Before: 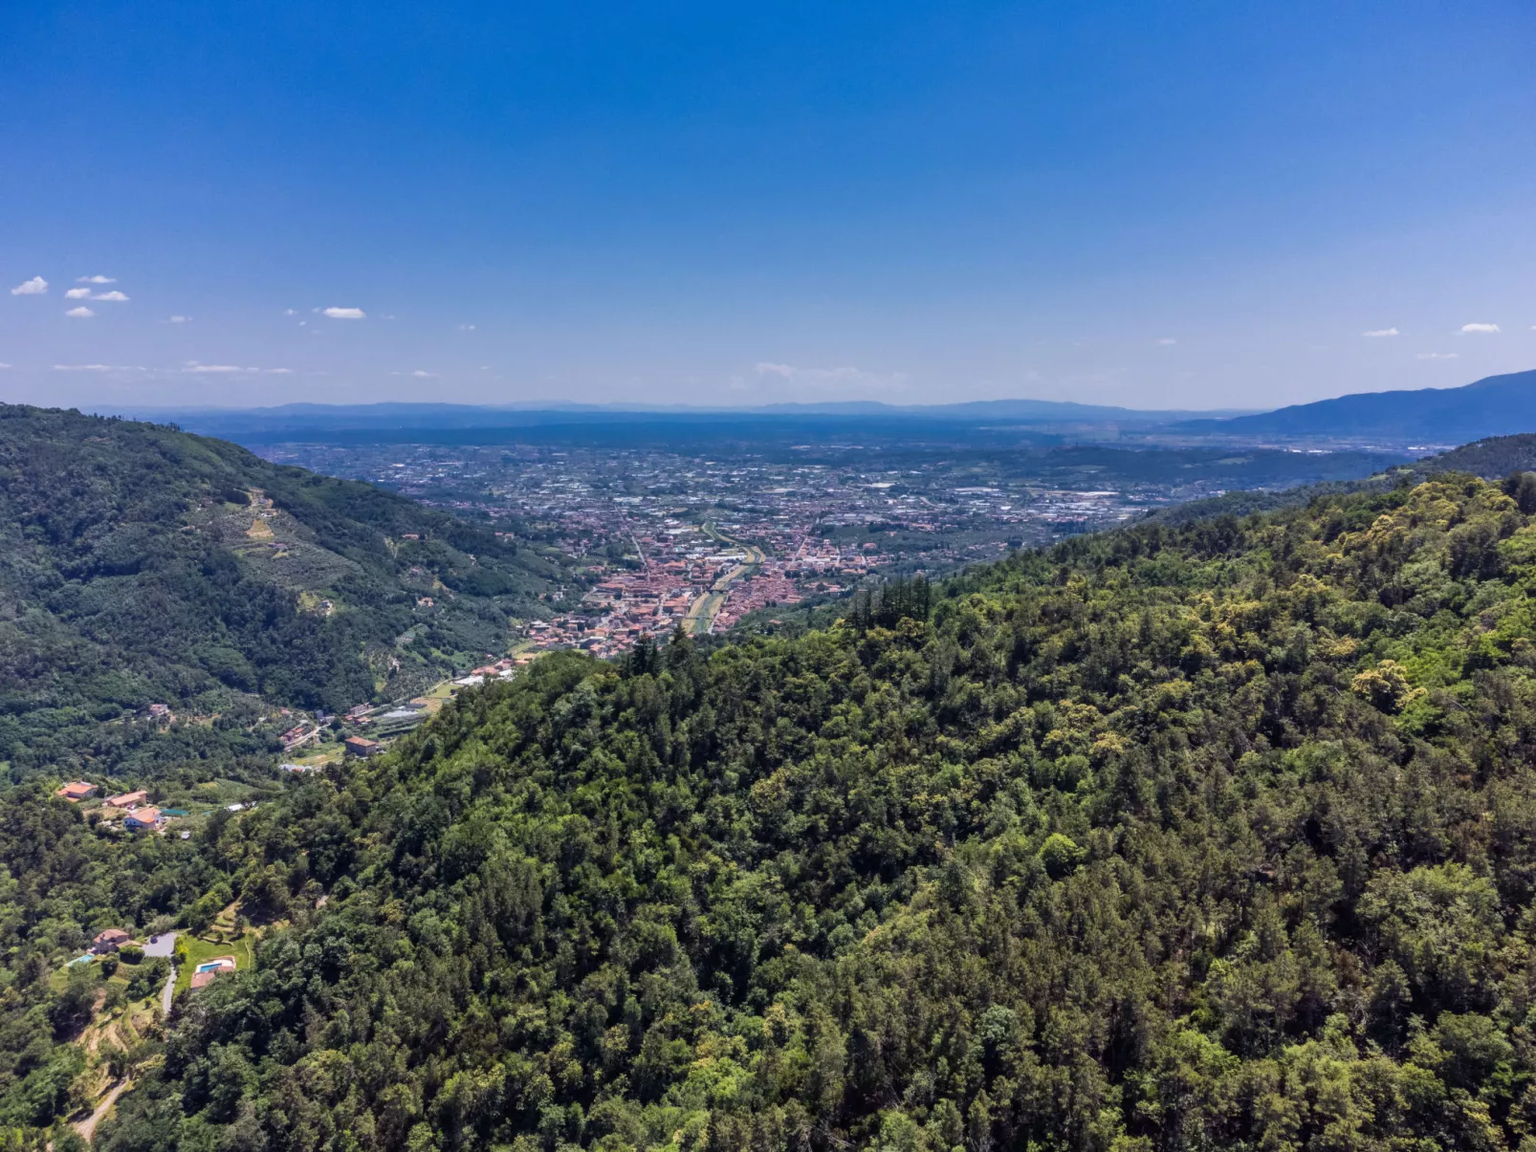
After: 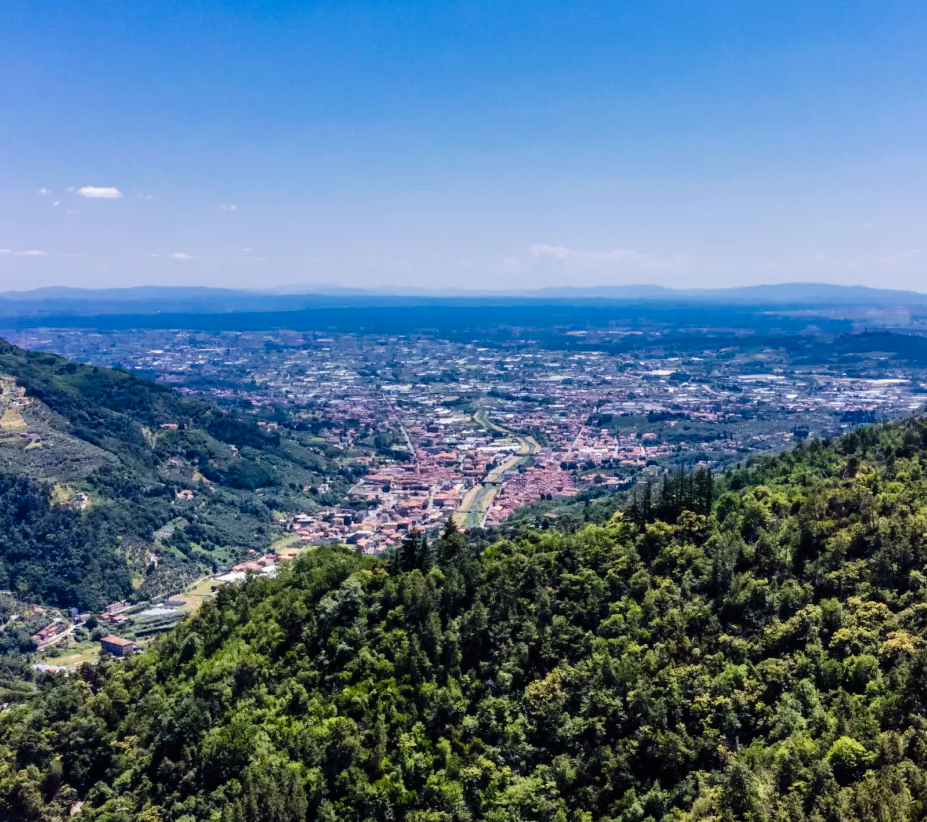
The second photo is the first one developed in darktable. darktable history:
tone curve: curves: ch0 [(0, 0) (0.003, 0.003) (0.011, 0.005) (0.025, 0.008) (0.044, 0.012) (0.069, 0.02) (0.1, 0.031) (0.136, 0.047) (0.177, 0.088) (0.224, 0.141) (0.277, 0.222) (0.335, 0.32) (0.399, 0.422) (0.468, 0.523) (0.543, 0.621) (0.623, 0.715) (0.709, 0.796) (0.801, 0.88) (0.898, 0.962) (1, 1)], preserve colors none
crop: left 16.202%, top 11.208%, right 26.045%, bottom 20.557%
